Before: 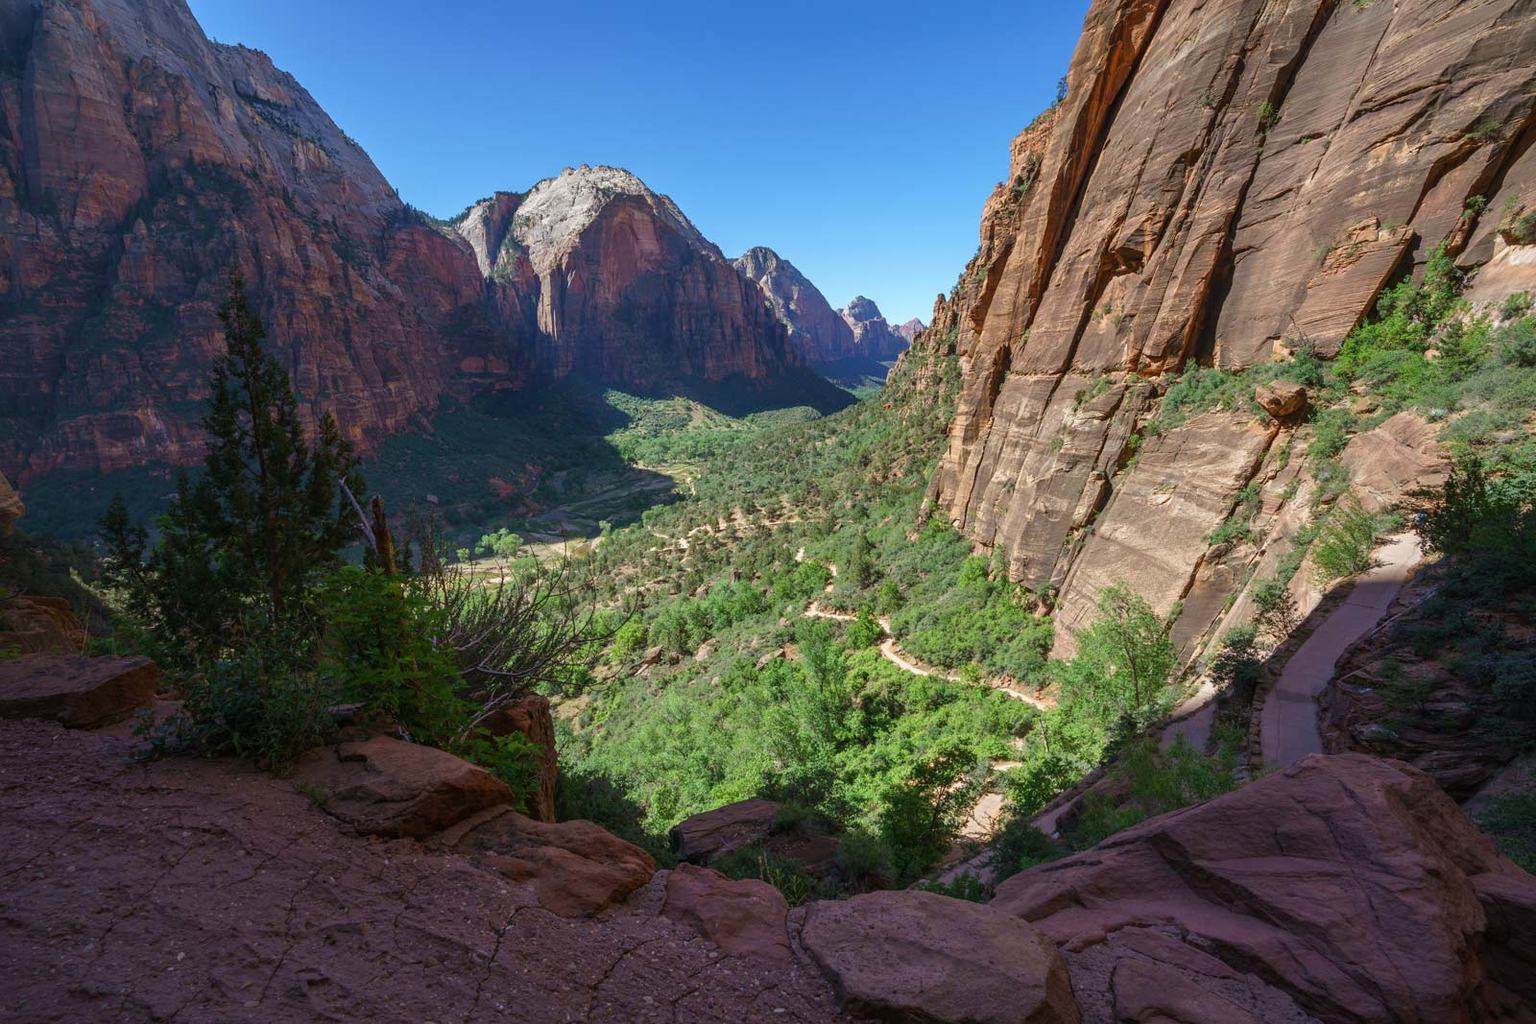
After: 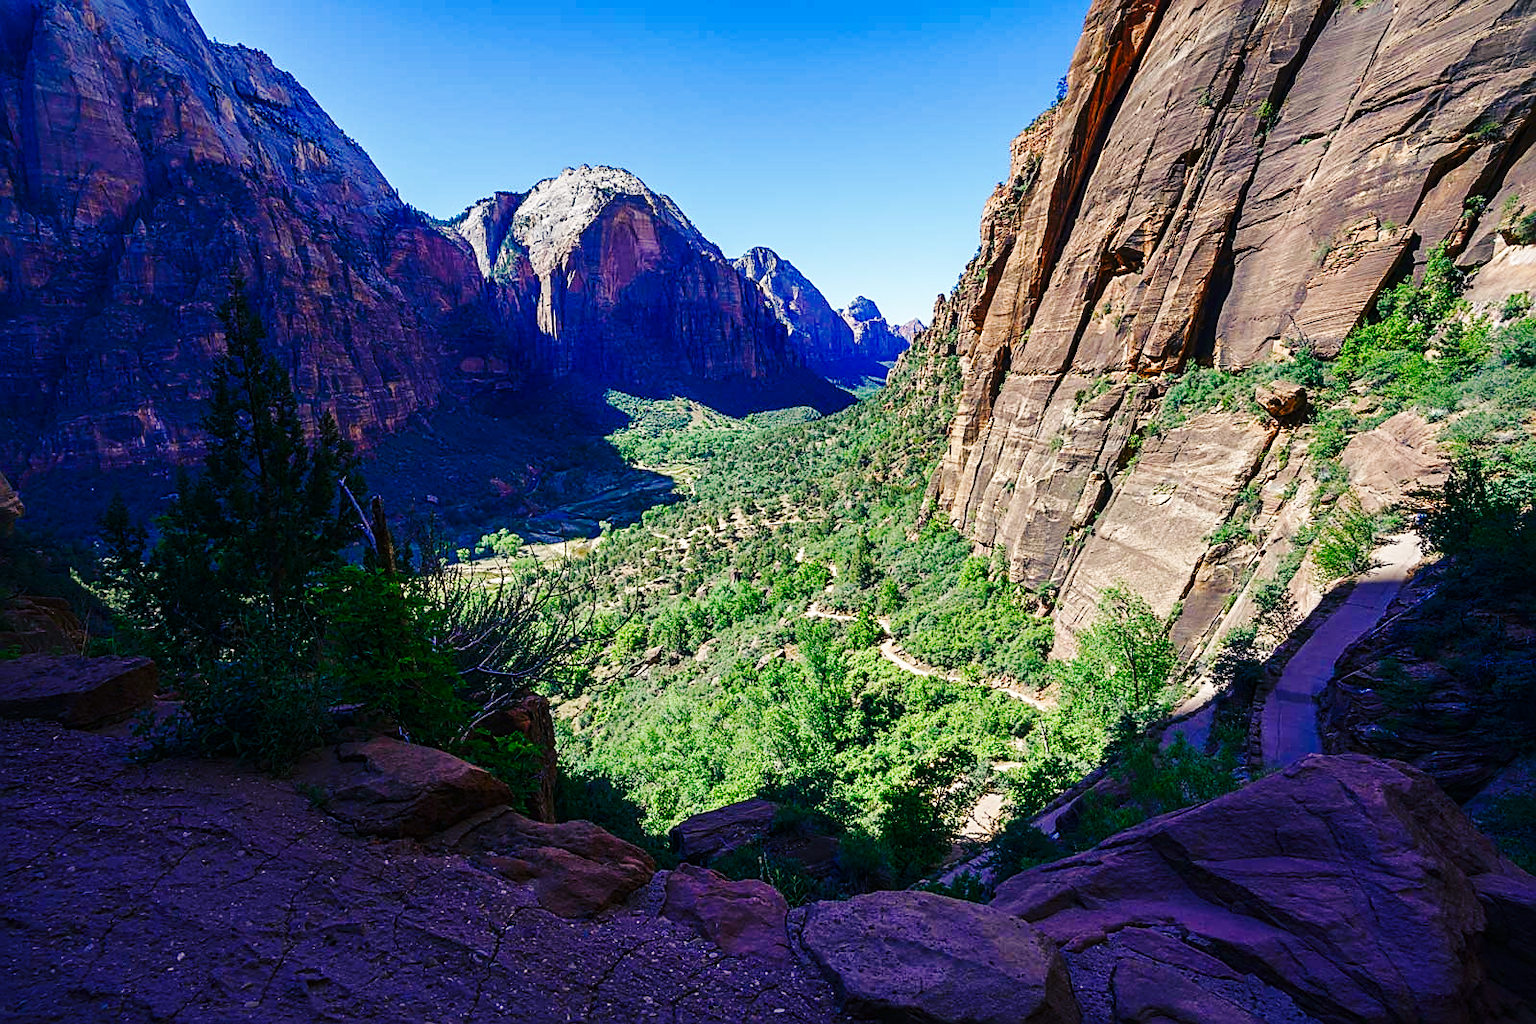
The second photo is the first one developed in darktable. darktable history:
color balance rgb: shadows lift › luminance -40.82%, shadows lift › chroma 14.407%, shadows lift › hue 260.63°, perceptual saturation grading › global saturation 20%, perceptual saturation grading › highlights -50.365%, perceptual saturation grading › shadows 30.437%, global vibrance 20%
sharpen: amount 0.746
base curve: curves: ch0 [(0, 0) (0.036, 0.025) (0.121, 0.166) (0.206, 0.329) (0.605, 0.79) (1, 1)], preserve colors none
